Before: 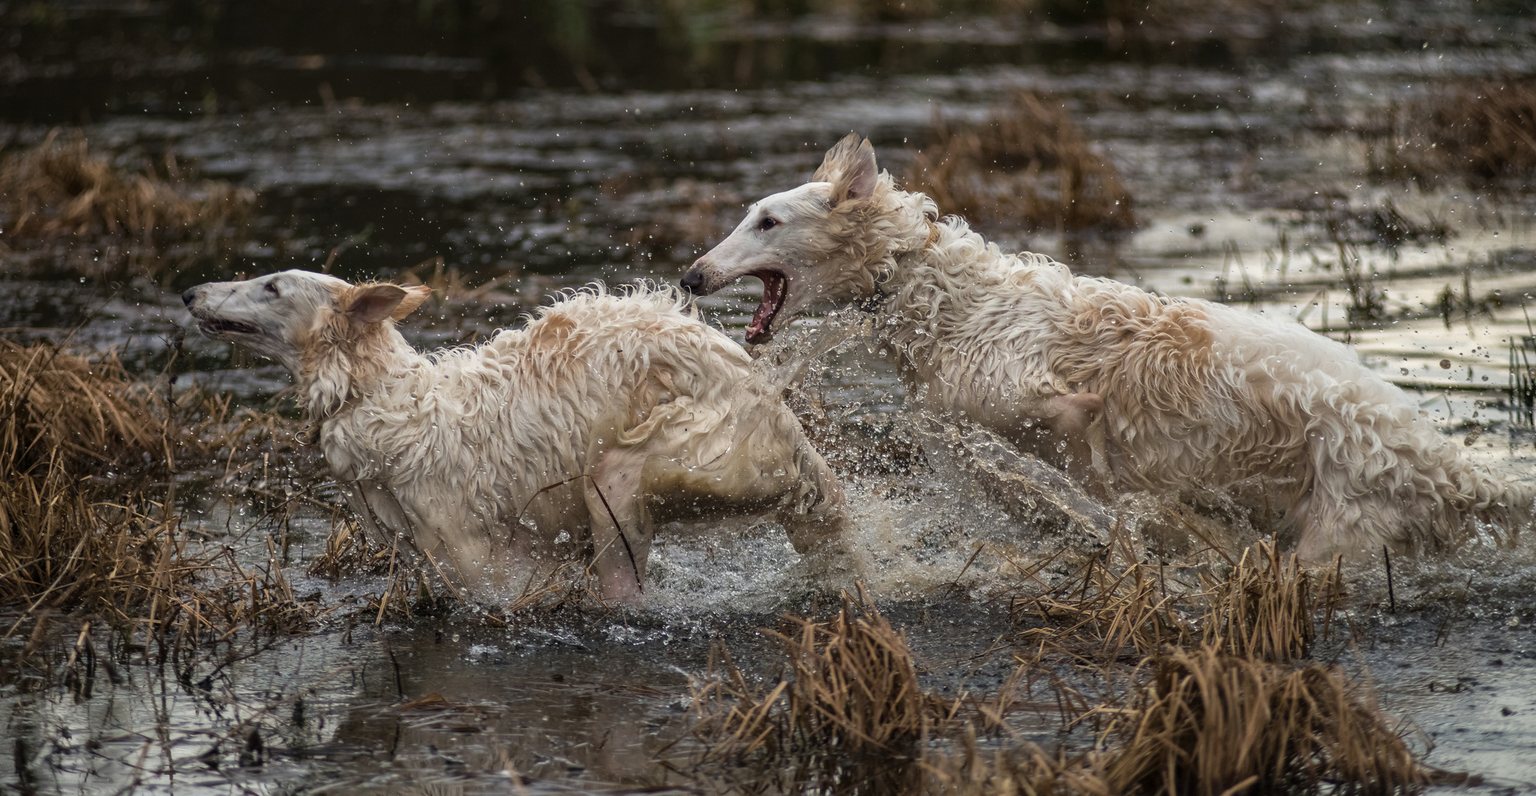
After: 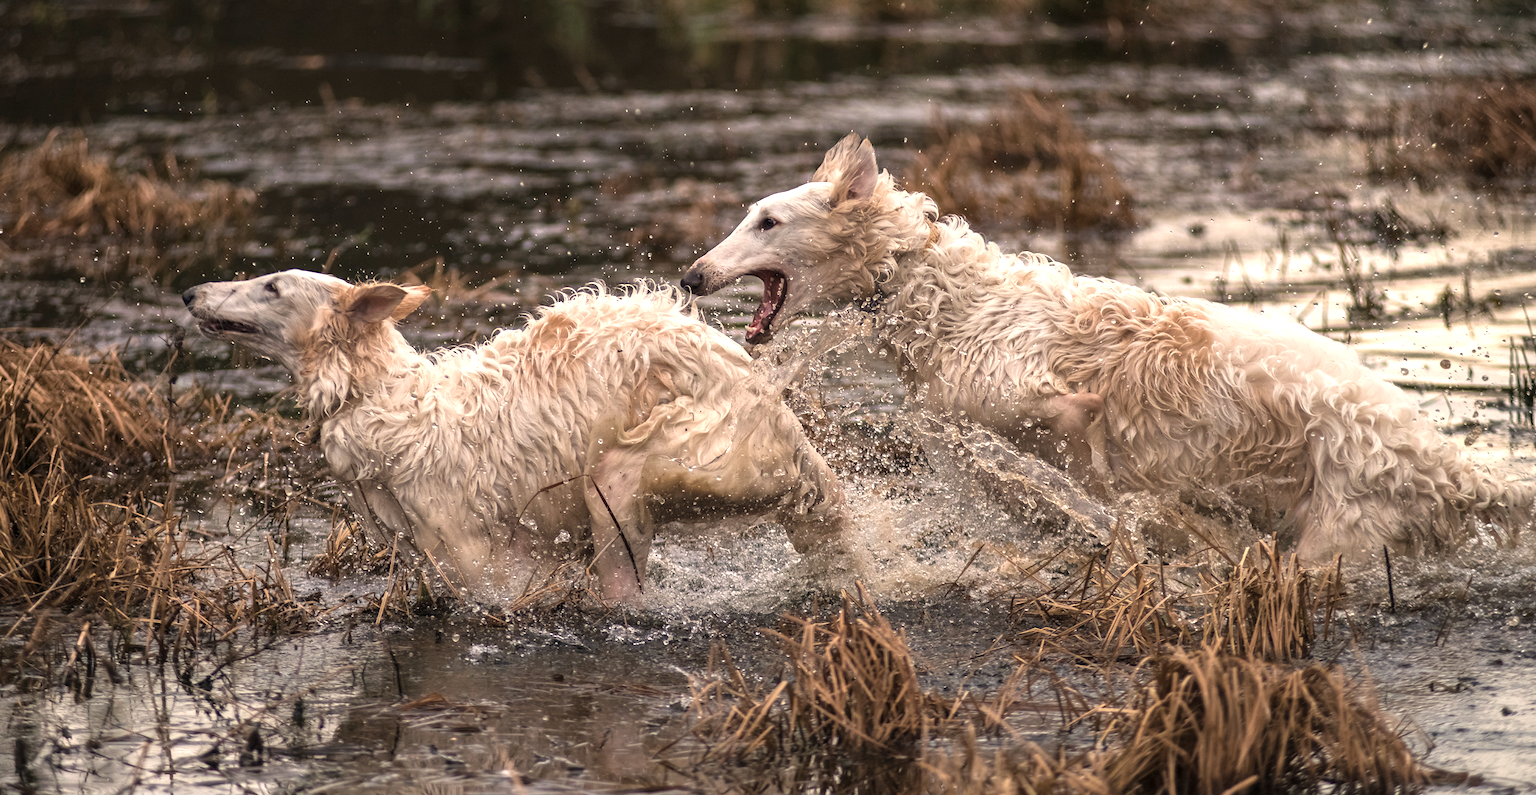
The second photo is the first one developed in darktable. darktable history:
white balance: red 1.127, blue 0.943
exposure: exposure 0.657 EV, compensate highlight preservation false
contrast brightness saturation: saturation -0.1
